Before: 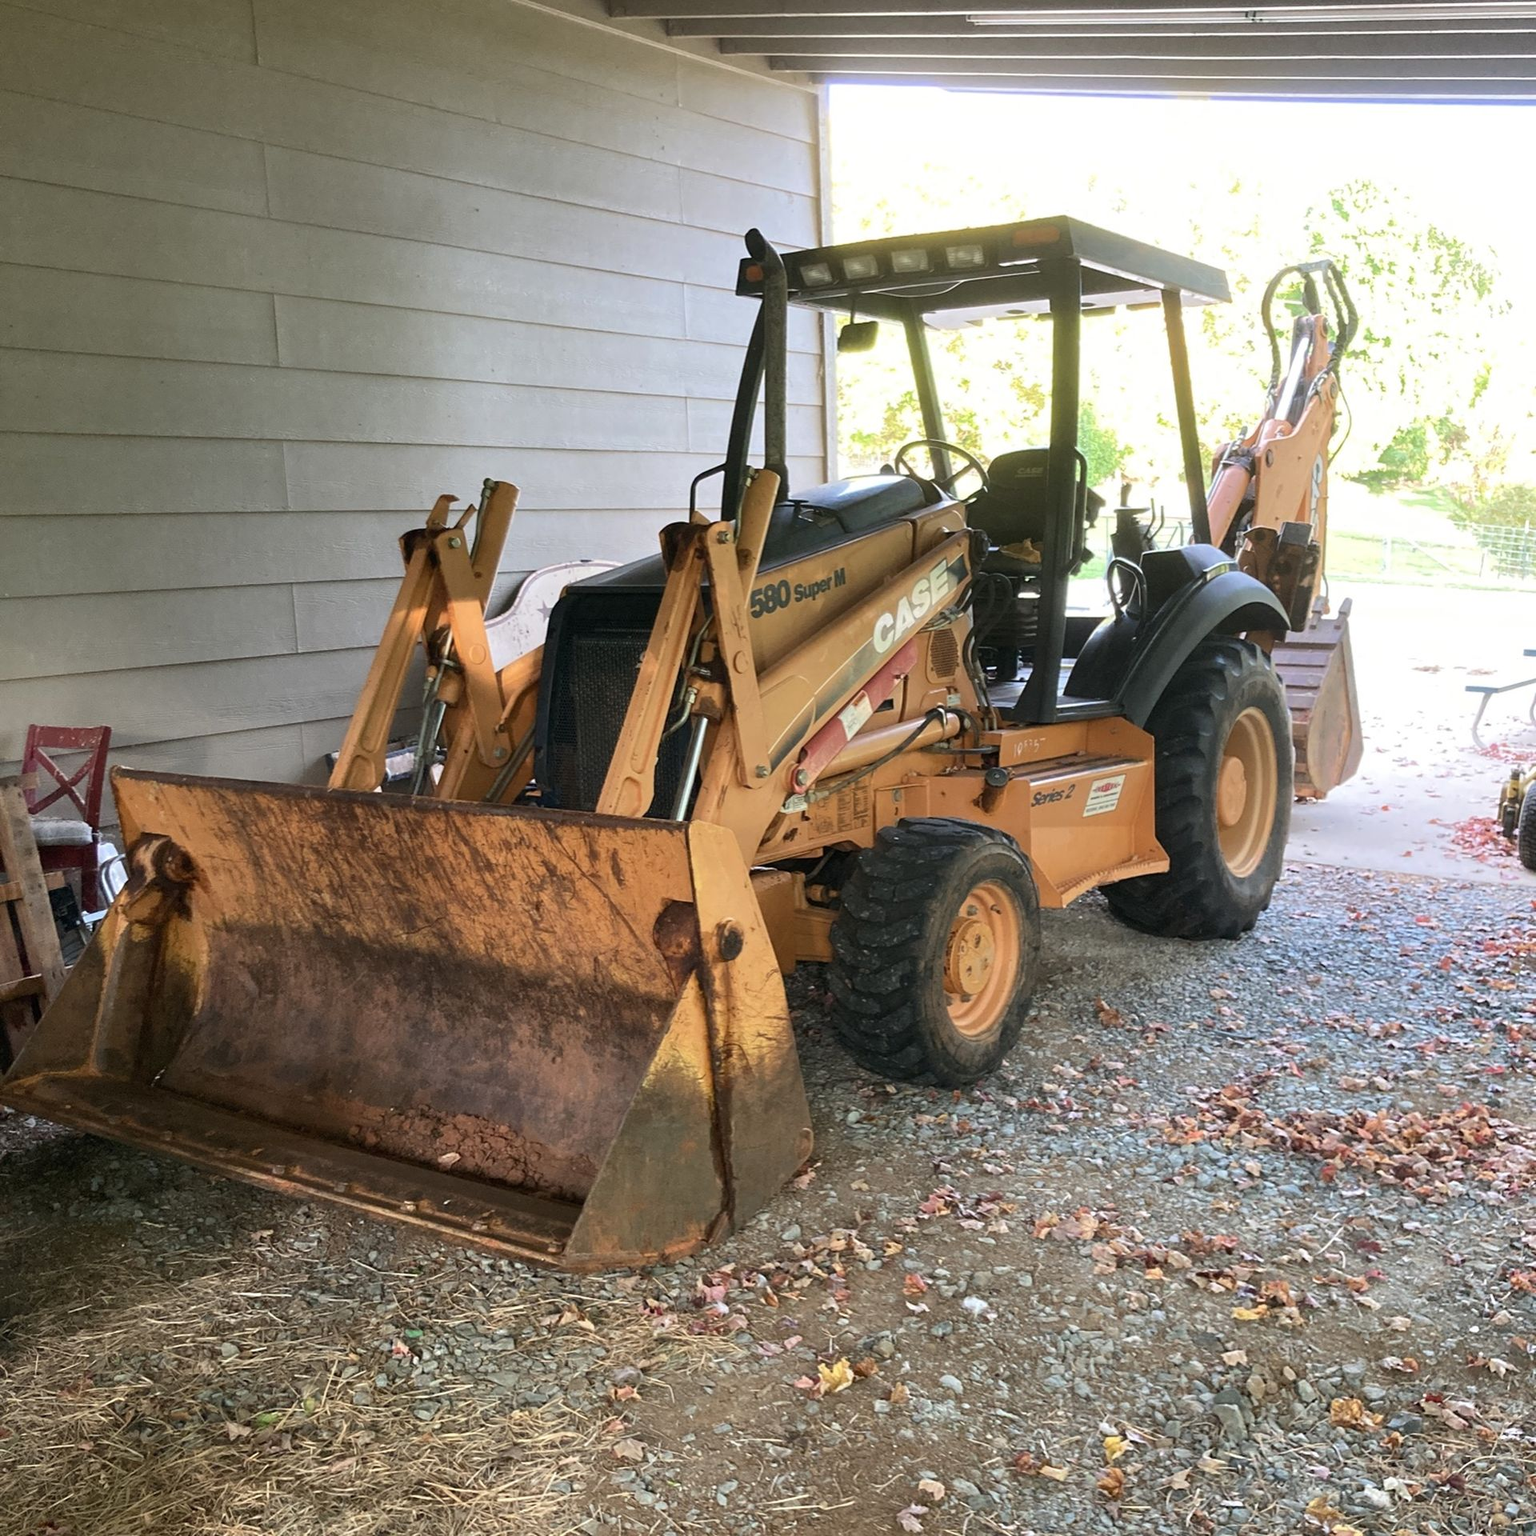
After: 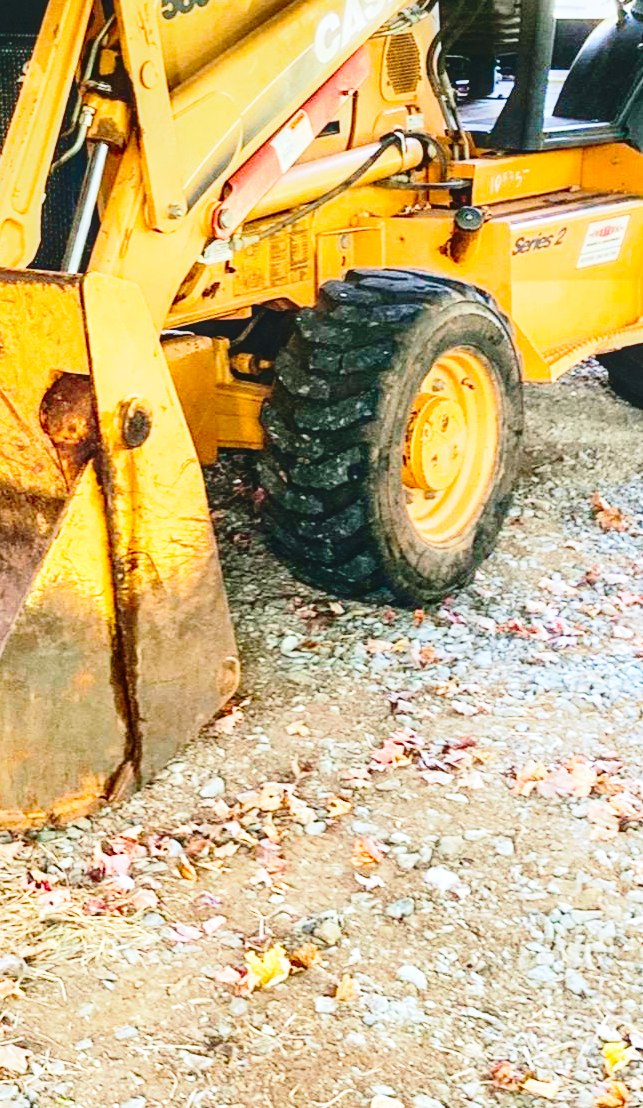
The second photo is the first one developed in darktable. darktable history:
base curve: curves: ch0 [(0, 0) (0.04, 0.03) (0.133, 0.232) (0.448, 0.748) (0.843, 0.968) (1, 1)], preserve colors none
crop: left 40.471%, top 39.267%, right 26.002%, bottom 3.016%
color balance rgb: perceptual saturation grading › global saturation 30.68%, global vibrance 20%
tone curve: curves: ch0 [(0, 0.047) (0.15, 0.127) (0.46, 0.466) (0.751, 0.788) (1, 0.961)]; ch1 [(0, 0) (0.43, 0.408) (0.476, 0.469) (0.505, 0.501) (0.553, 0.557) (0.592, 0.58) (0.631, 0.625) (1, 1)]; ch2 [(0, 0) (0.505, 0.495) (0.55, 0.557) (0.583, 0.573) (1, 1)], color space Lab, independent channels, preserve colors none
local contrast: on, module defaults
exposure: black level correction 0, exposure 1.106 EV, compensate highlight preservation false
shadows and highlights: shadows 36.67, highlights -27.47, soften with gaussian
